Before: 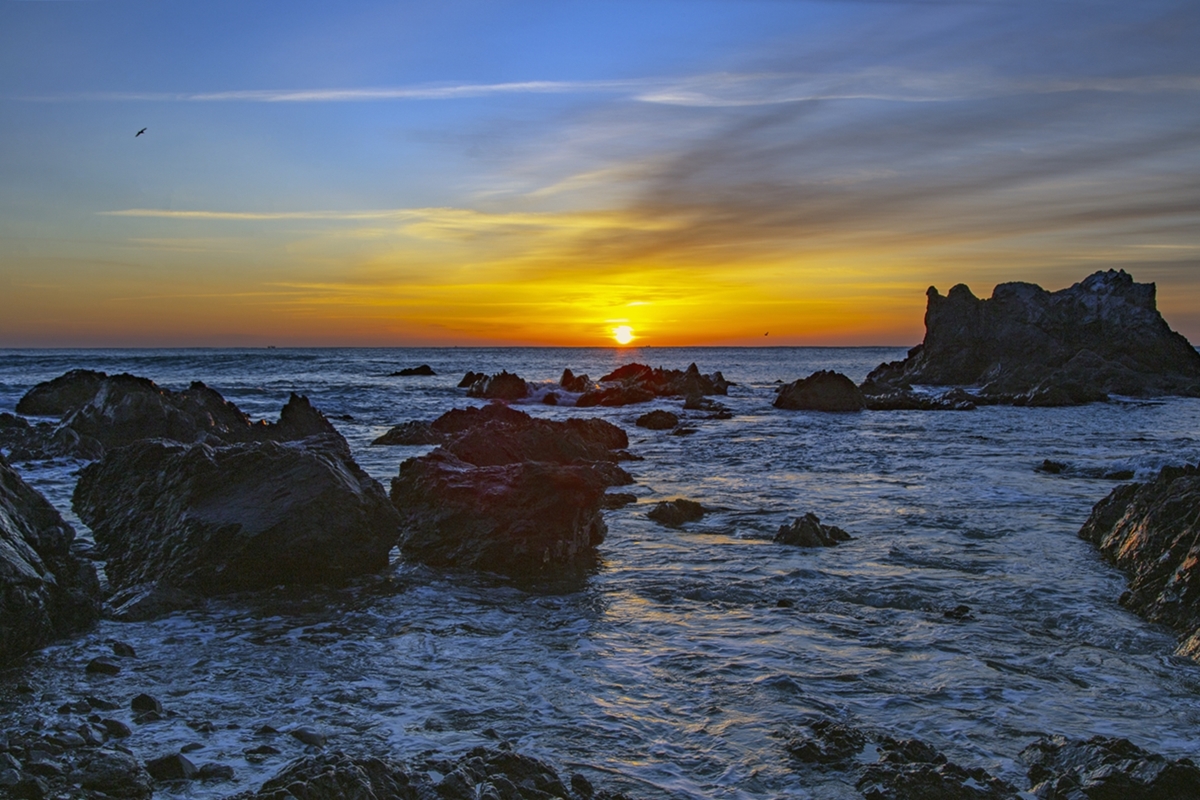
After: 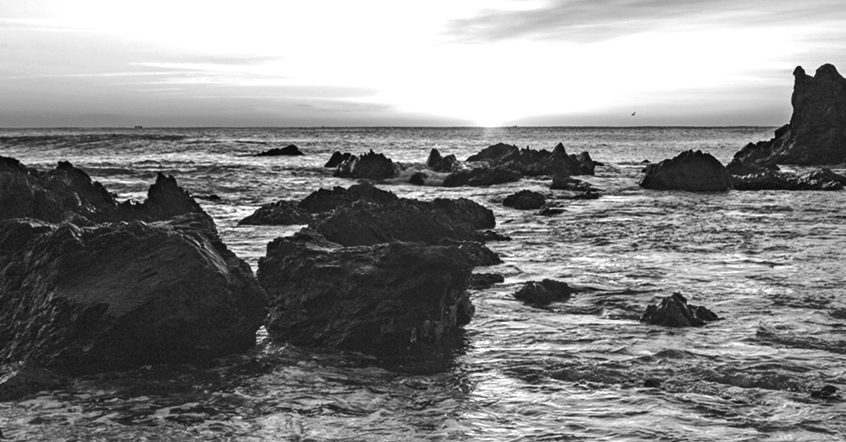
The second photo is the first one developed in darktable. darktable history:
exposure: black level correction 0, exposure 1 EV, compensate exposure bias true, compensate highlight preservation false
tone equalizer: -8 EV -0.75 EV, -7 EV -0.7 EV, -6 EV -0.6 EV, -5 EV -0.4 EV, -3 EV 0.4 EV, -2 EV 0.6 EV, -1 EV 0.7 EV, +0 EV 0.75 EV, edges refinement/feathering 500, mask exposure compensation -1.57 EV, preserve details no
monochrome: on, module defaults
crop: left 11.123%, top 27.61%, right 18.3%, bottom 17.034%
